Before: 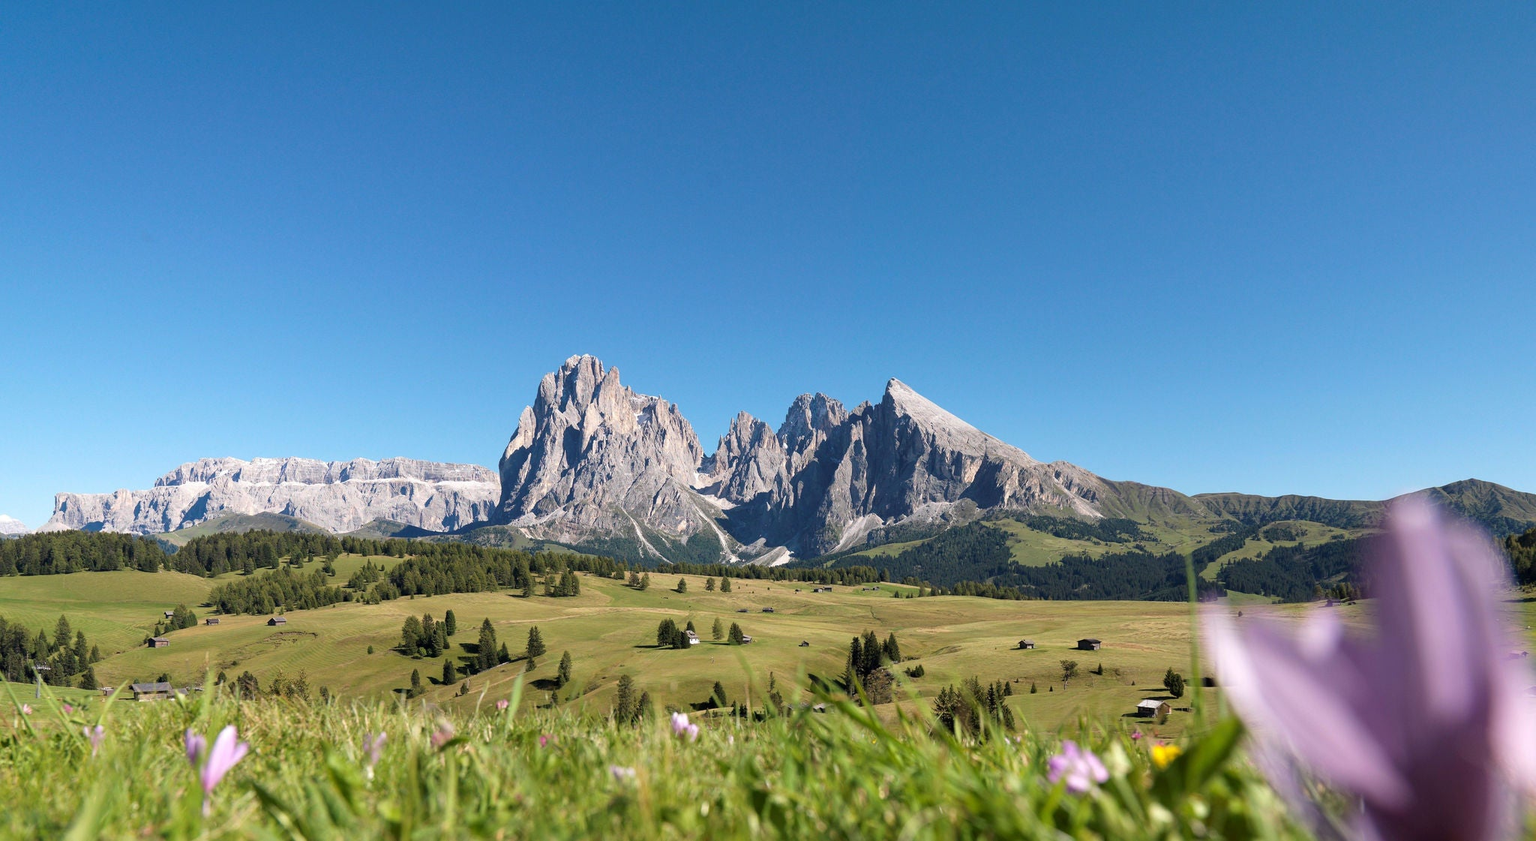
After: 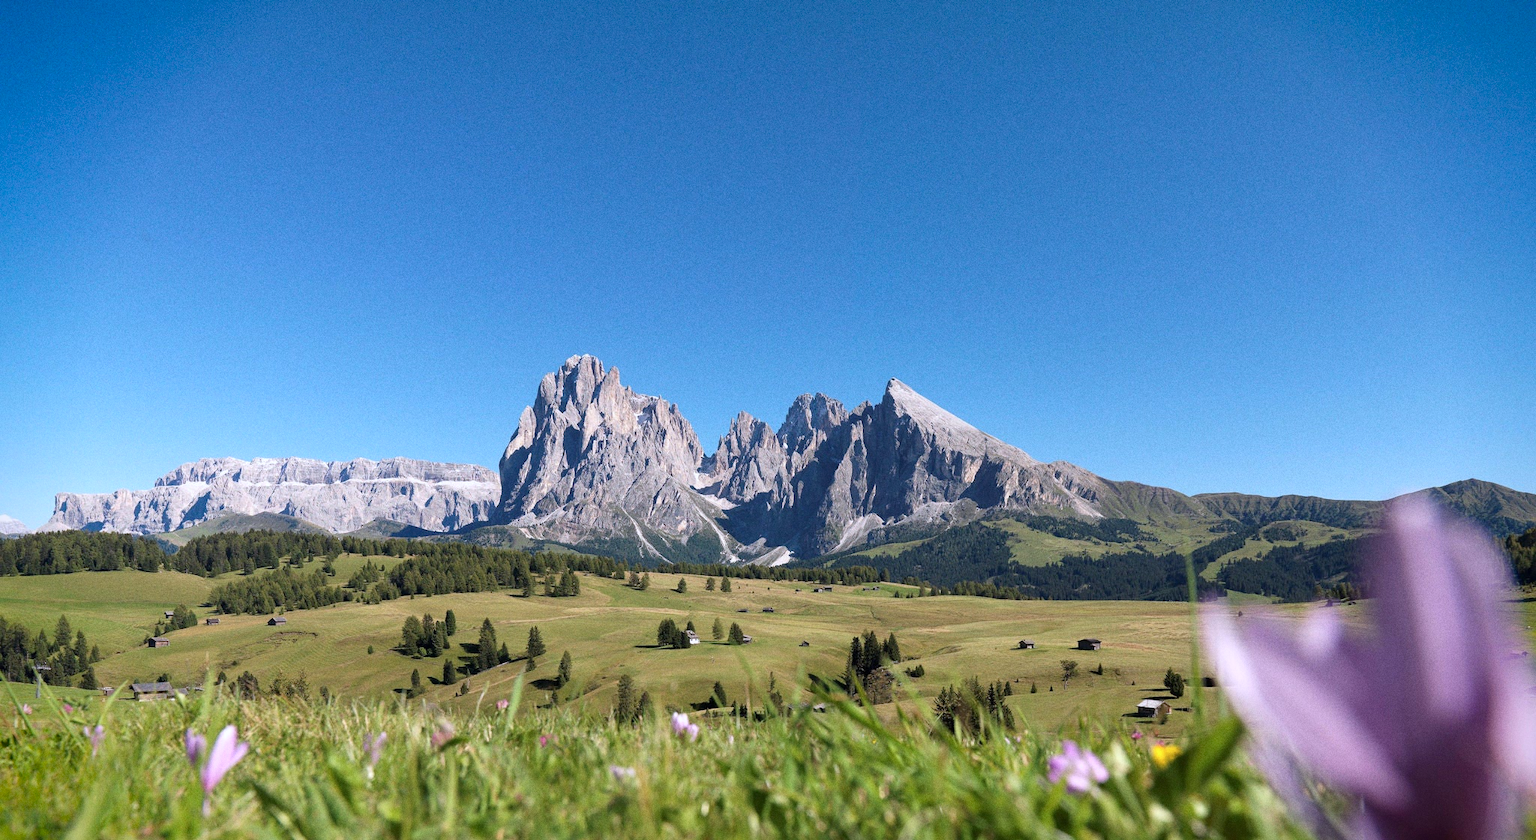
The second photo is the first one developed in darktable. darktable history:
vignetting: fall-off start 88.53%, fall-off radius 44.2%, saturation 0.376, width/height ratio 1.161
grain: on, module defaults
color calibration: illuminant as shot in camera, x 0.358, y 0.373, temperature 4628.91 K
